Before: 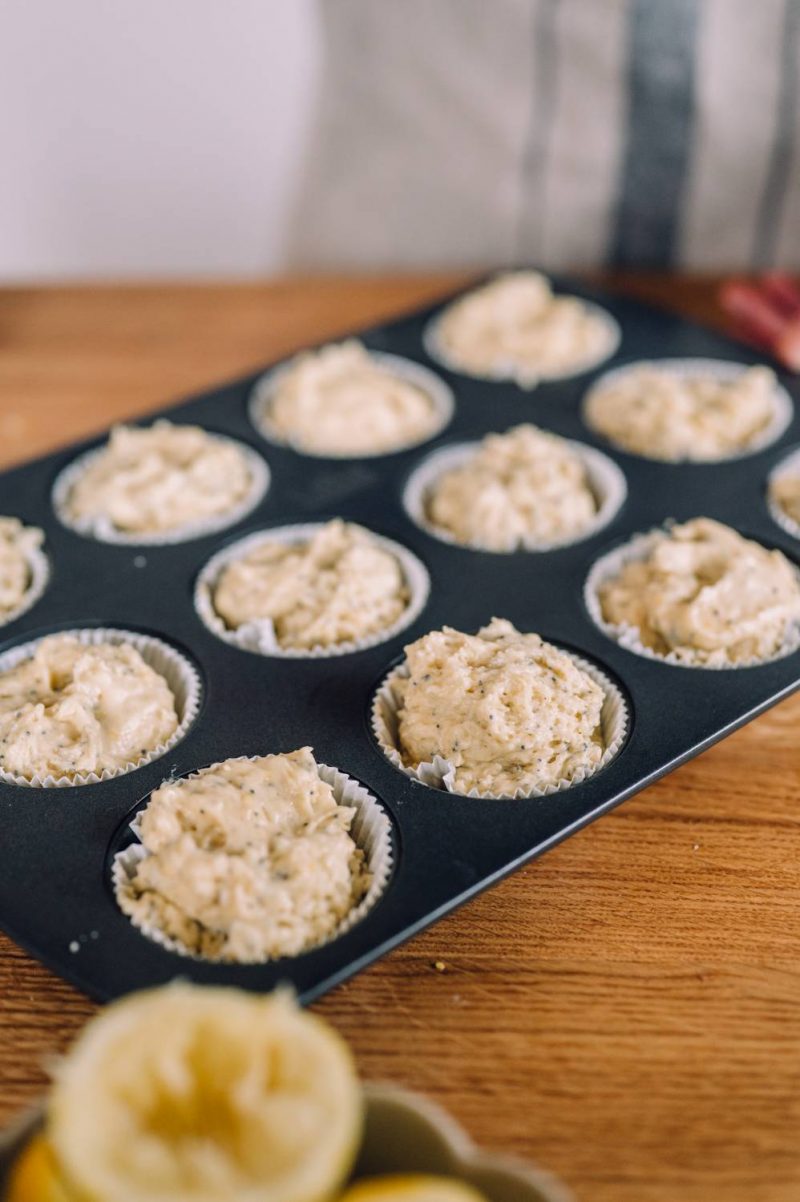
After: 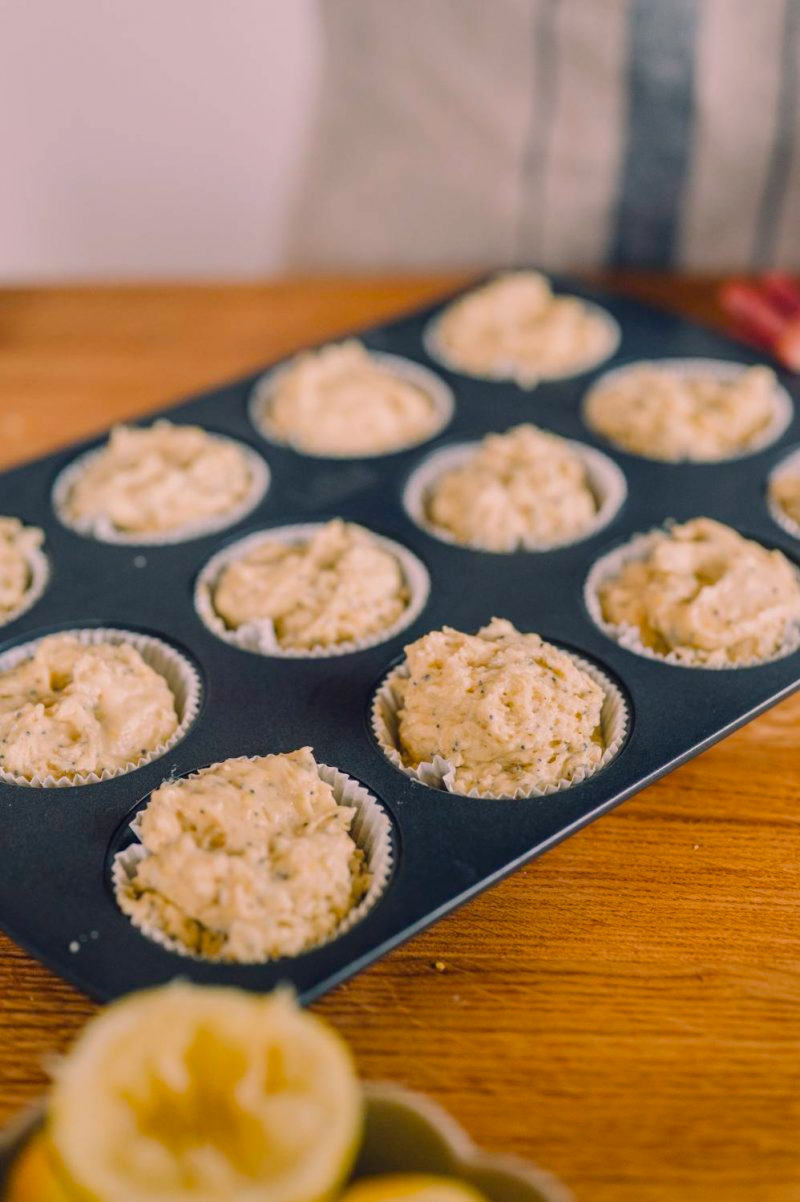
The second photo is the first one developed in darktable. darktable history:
color balance rgb: highlights gain › chroma 3.058%, highlights gain › hue 54.27°, linear chroma grading › shadows 9.784%, linear chroma grading › highlights 10.559%, linear chroma grading › global chroma 14.501%, linear chroma grading › mid-tones 14.848%, perceptual saturation grading › global saturation -0.088%, perceptual brilliance grading › global brilliance -0.601%, perceptual brilliance grading › highlights -0.99%, perceptual brilliance grading › mid-tones -1.907%, perceptual brilliance grading › shadows -1.746%, global vibrance -7.653%, contrast -12.804%, saturation formula JzAzBz (2021)
exposure: exposure 0.077 EV, compensate highlight preservation false
